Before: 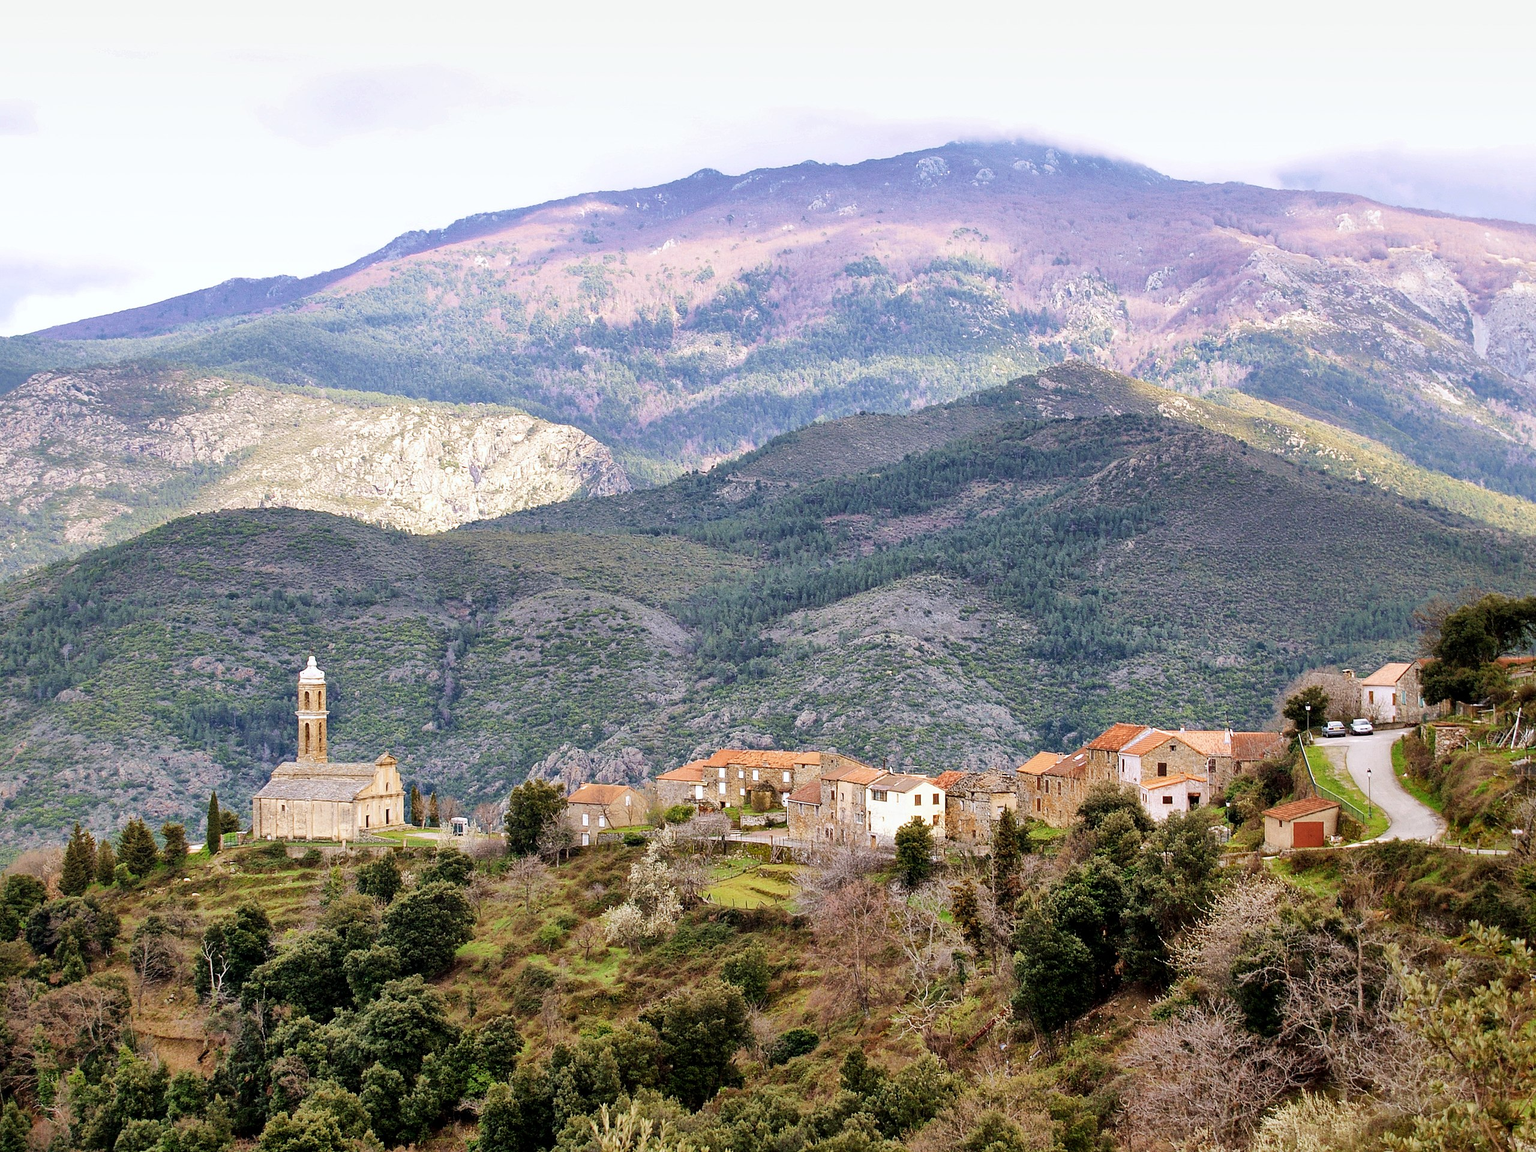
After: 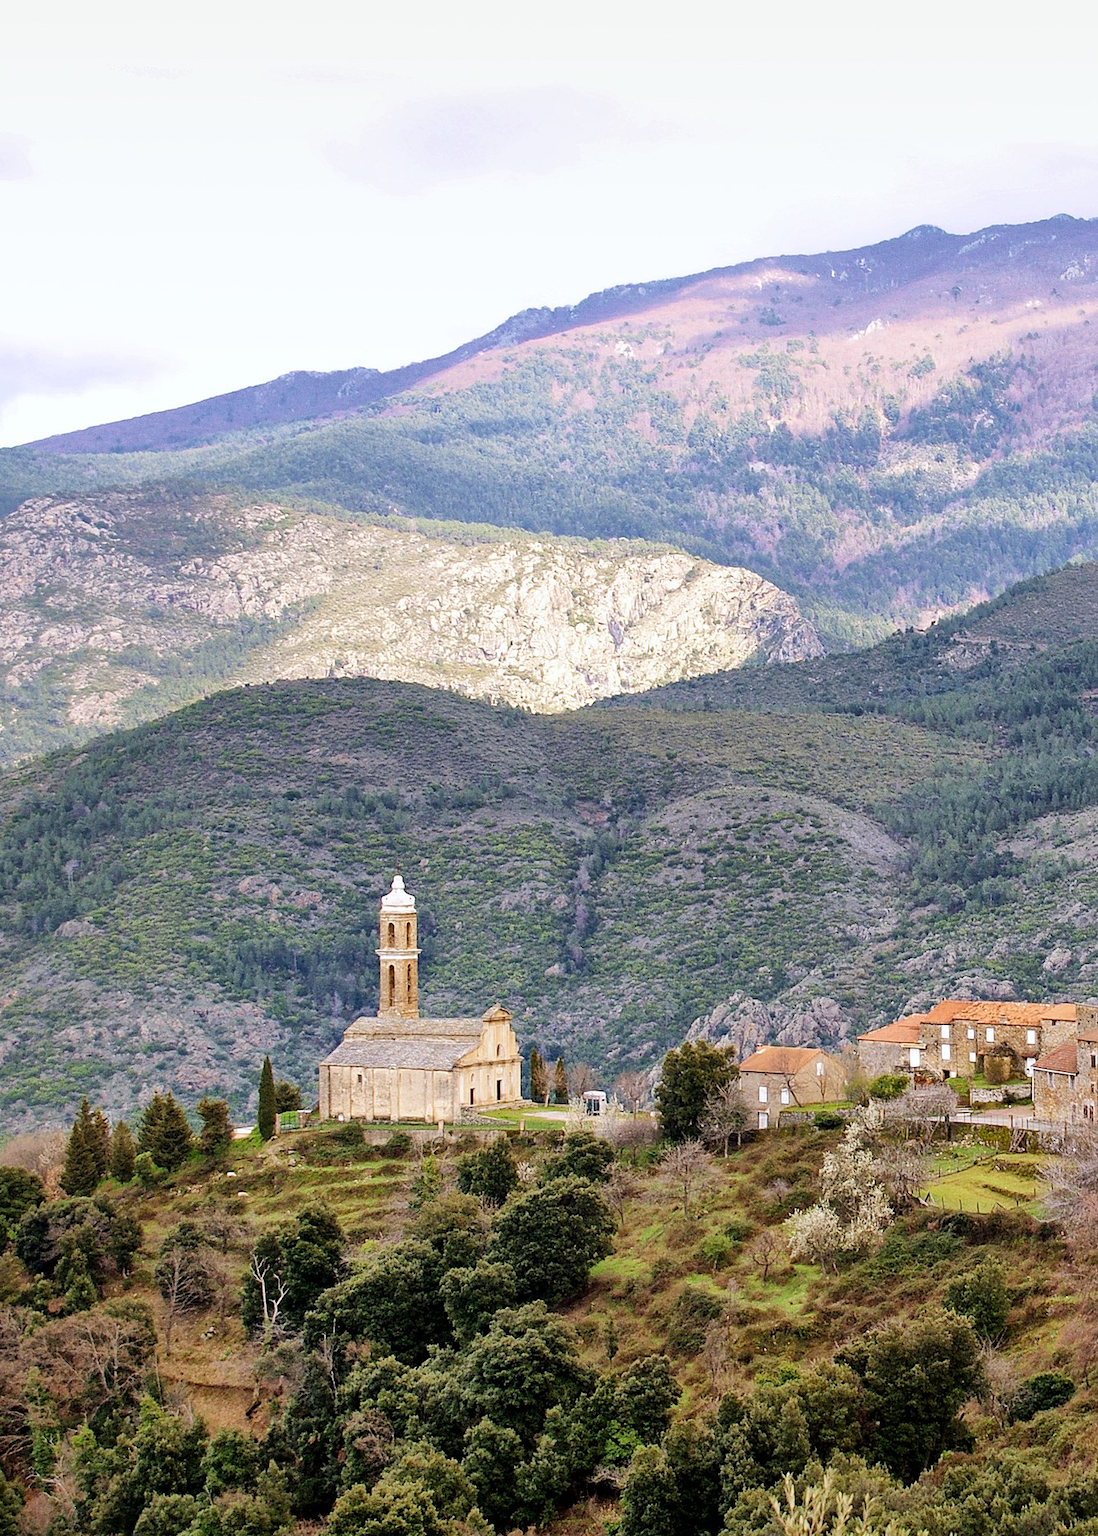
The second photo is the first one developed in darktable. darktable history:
crop: left 0.933%, right 45.444%, bottom 0.084%
